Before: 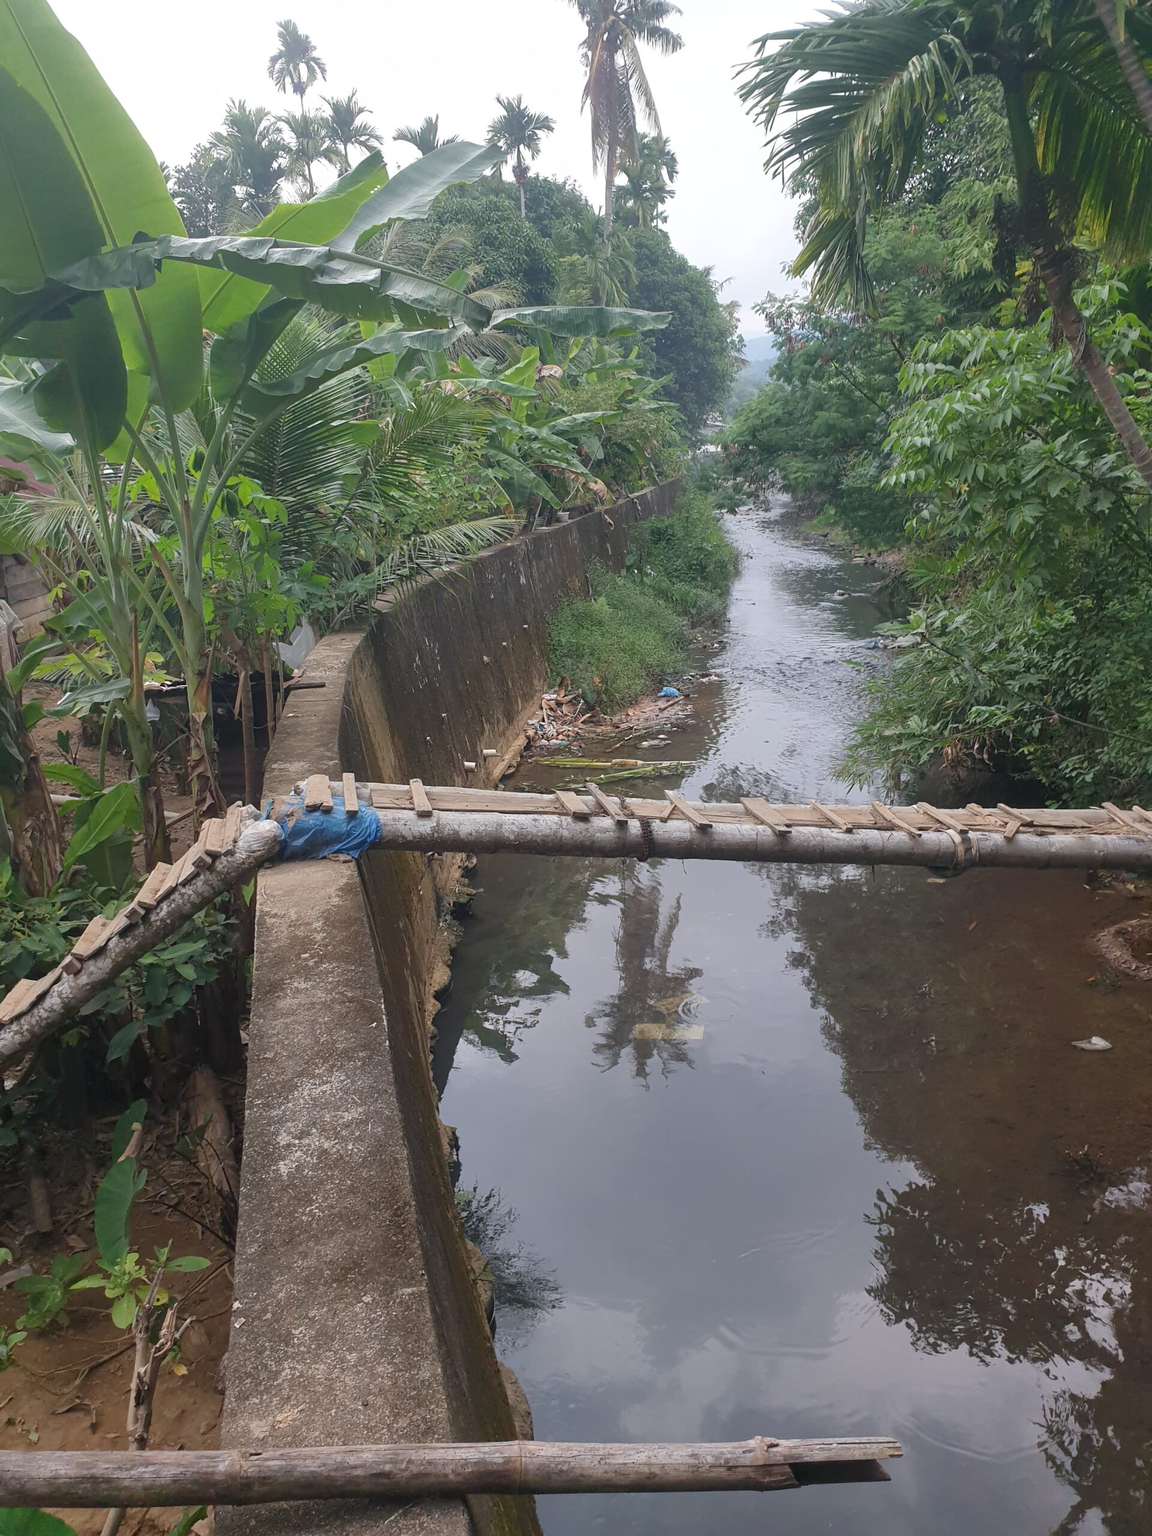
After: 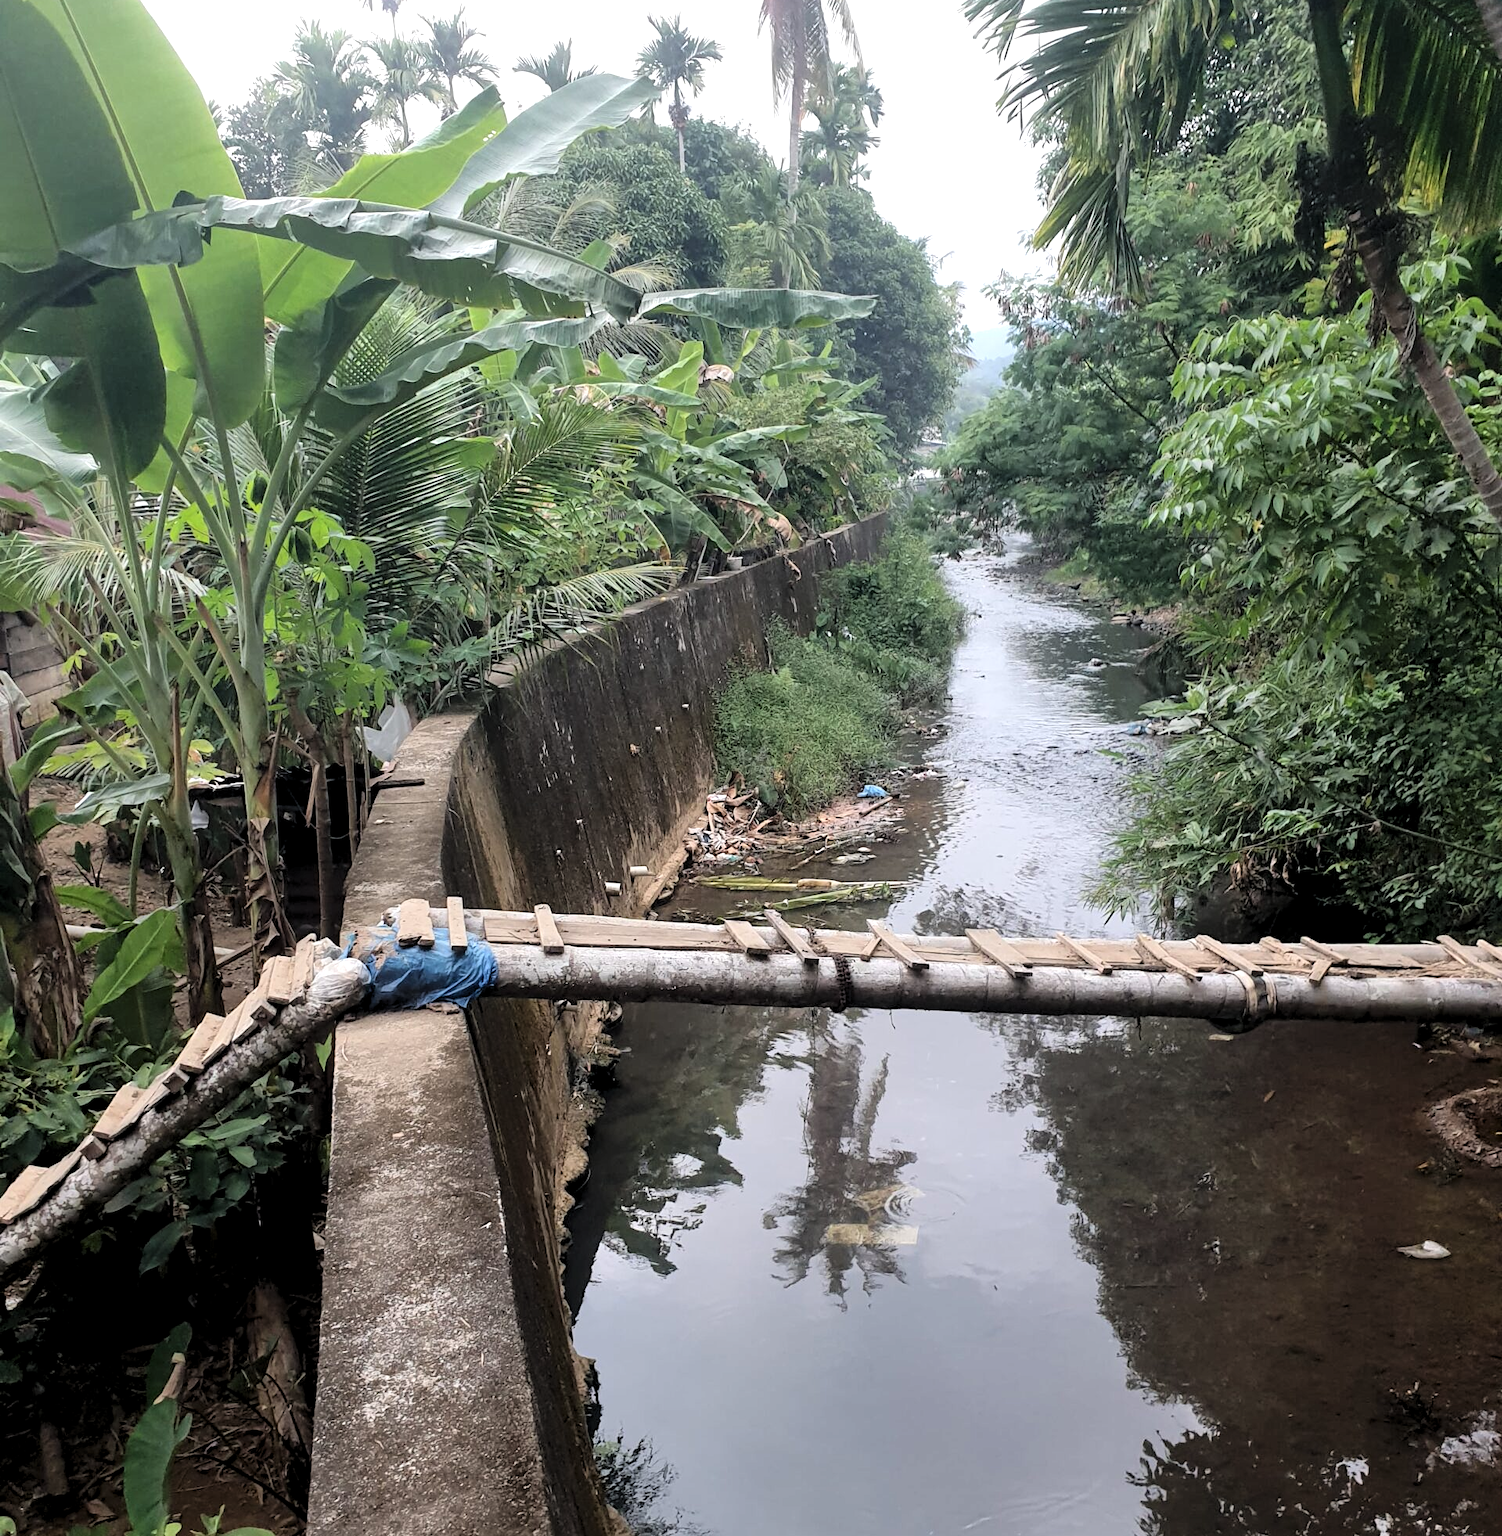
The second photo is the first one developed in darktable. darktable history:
crop: top 5.573%, bottom 17.727%
exposure: compensate highlight preservation false
tone curve: curves: ch0 [(0, 0) (0.003, 0) (0.011, 0.002) (0.025, 0.004) (0.044, 0.007) (0.069, 0.015) (0.1, 0.025) (0.136, 0.04) (0.177, 0.09) (0.224, 0.152) (0.277, 0.239) (0.335, 0.335) (0.399, 0.43) (0.468, 0.524) (0.543, 0.621) (0.623, 0.712) (0.709, 0.792) (0.801, 0.871) (0.898, 0.951) (1, 1)], color space Lab, independent channels, preserve colors none
levels: levels [0.062, 0.494, 0.925]
